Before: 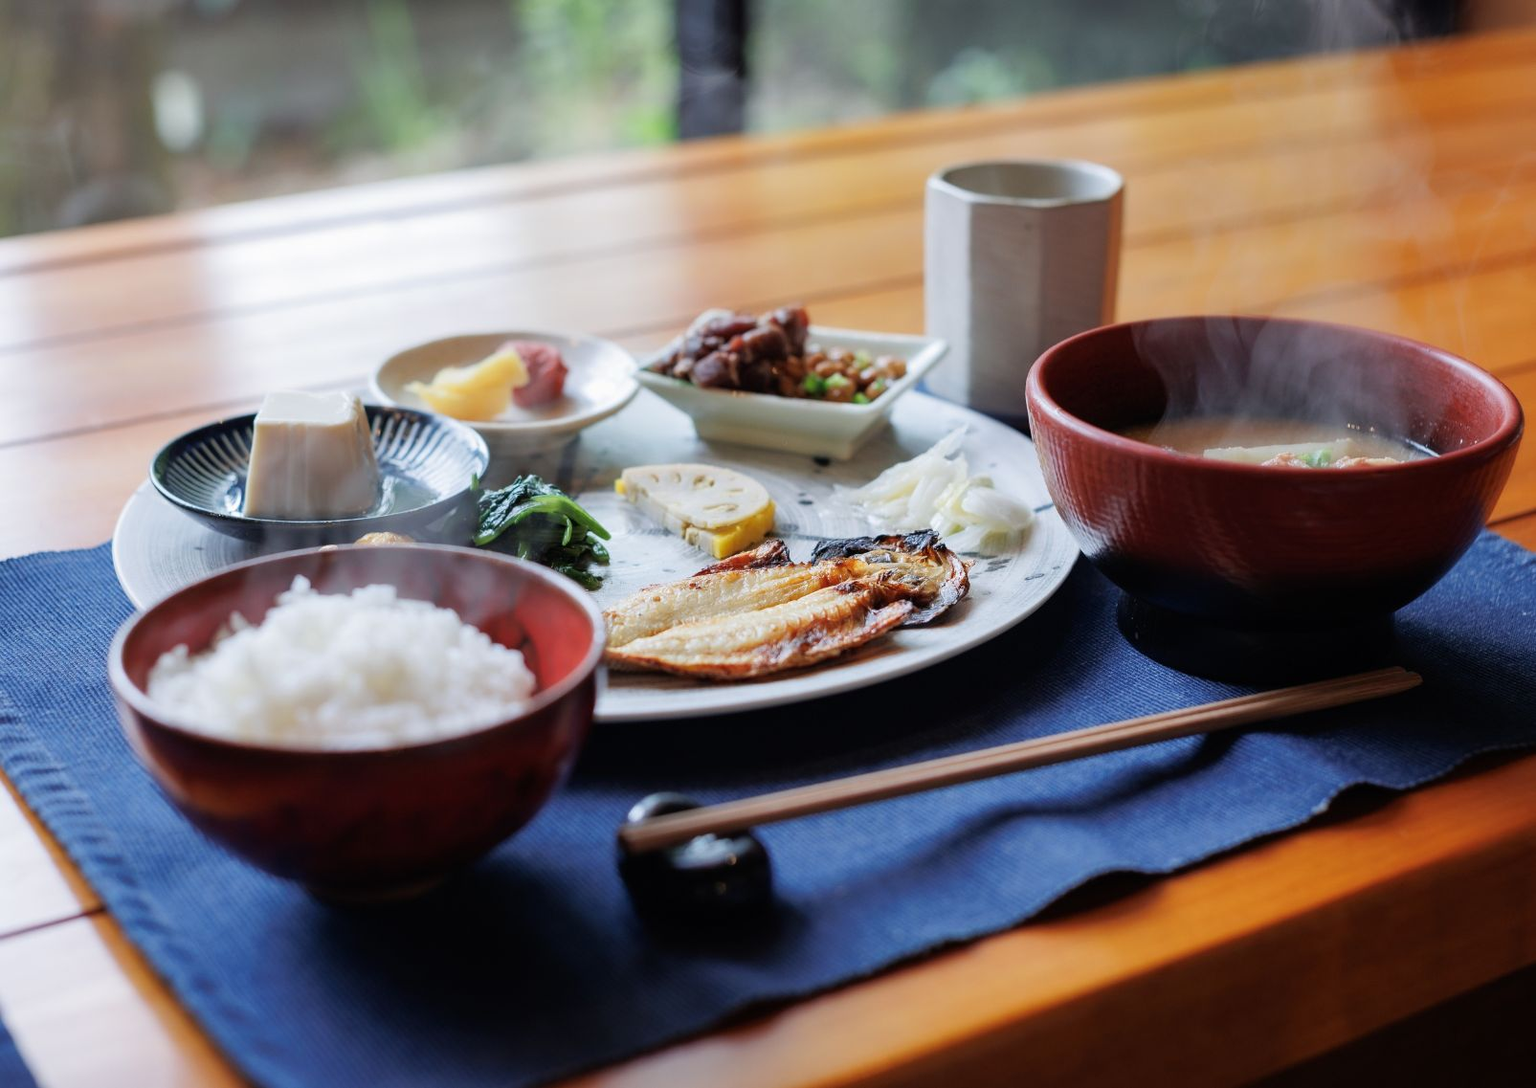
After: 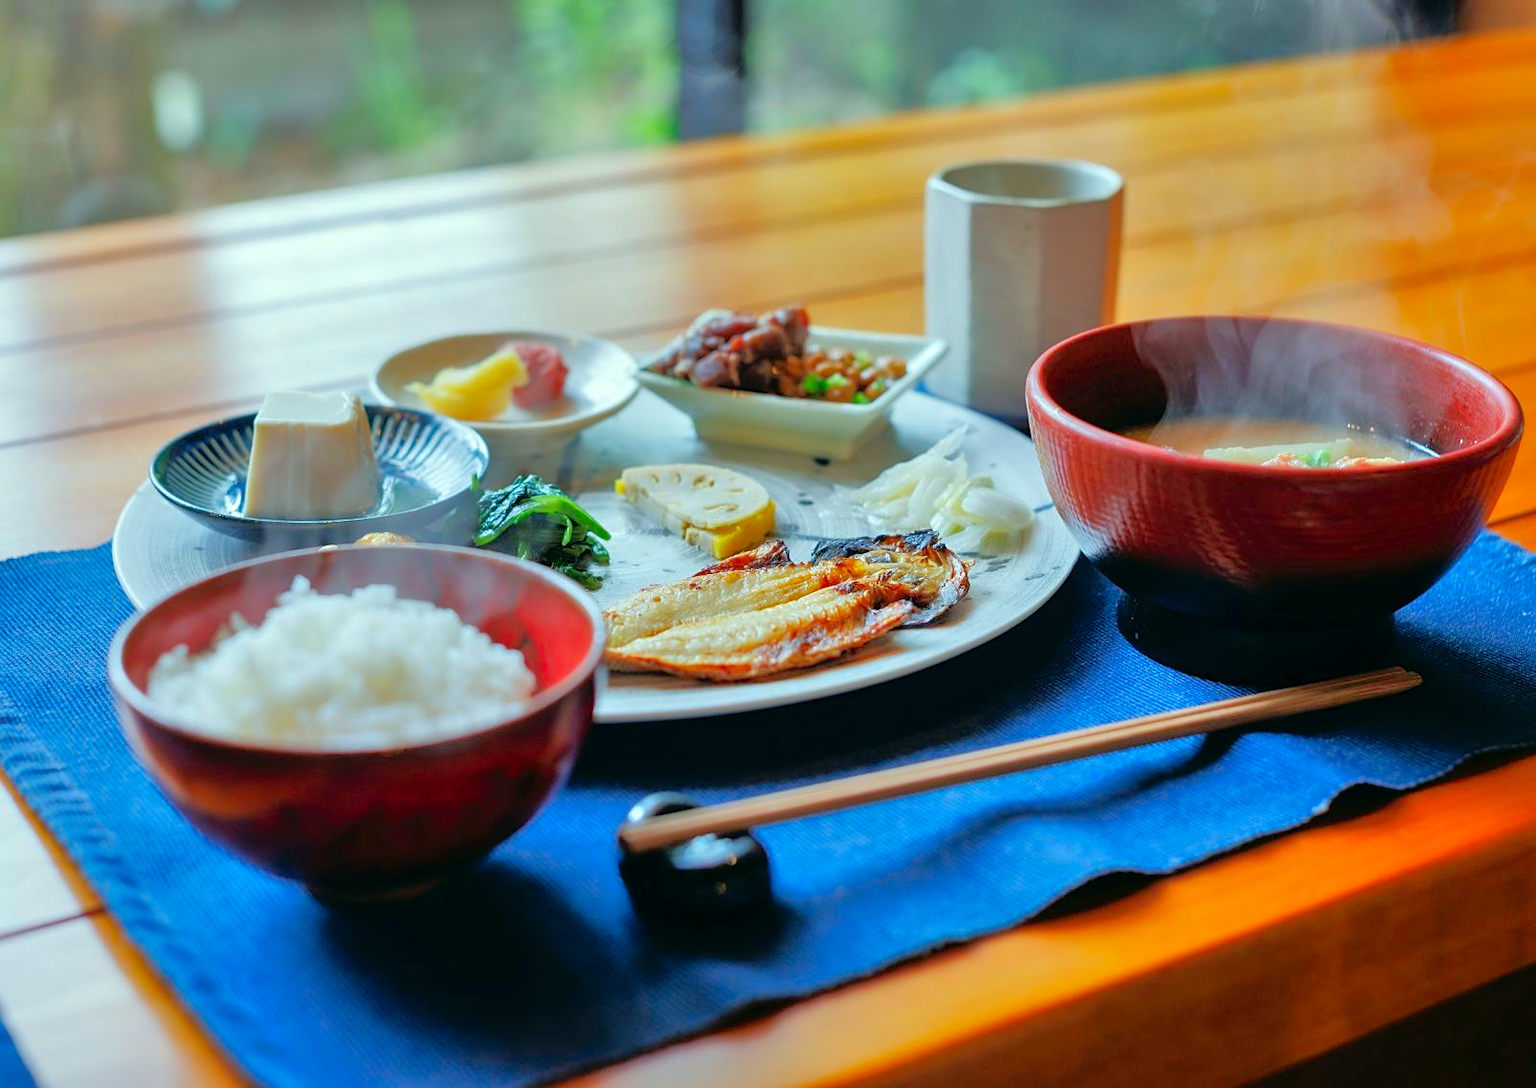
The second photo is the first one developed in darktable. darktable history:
tone equalizer: -7 EV 0.158 EV, -6 EV 0.594 EV, -5 EV 1.16 EV, -4 EV 1.32 EV, -3 EV 1.13 EV, -2 EV 0.6 EV, -1 EV 0.161 EV, mask exposure compensation -0.506 EV
color correction: highlights a* -7.62, highlights b* 1.19, shadows a* -3.89, saturation 1.38
shadows and highlights: on, module defaults
sharpen: amount 0.214
